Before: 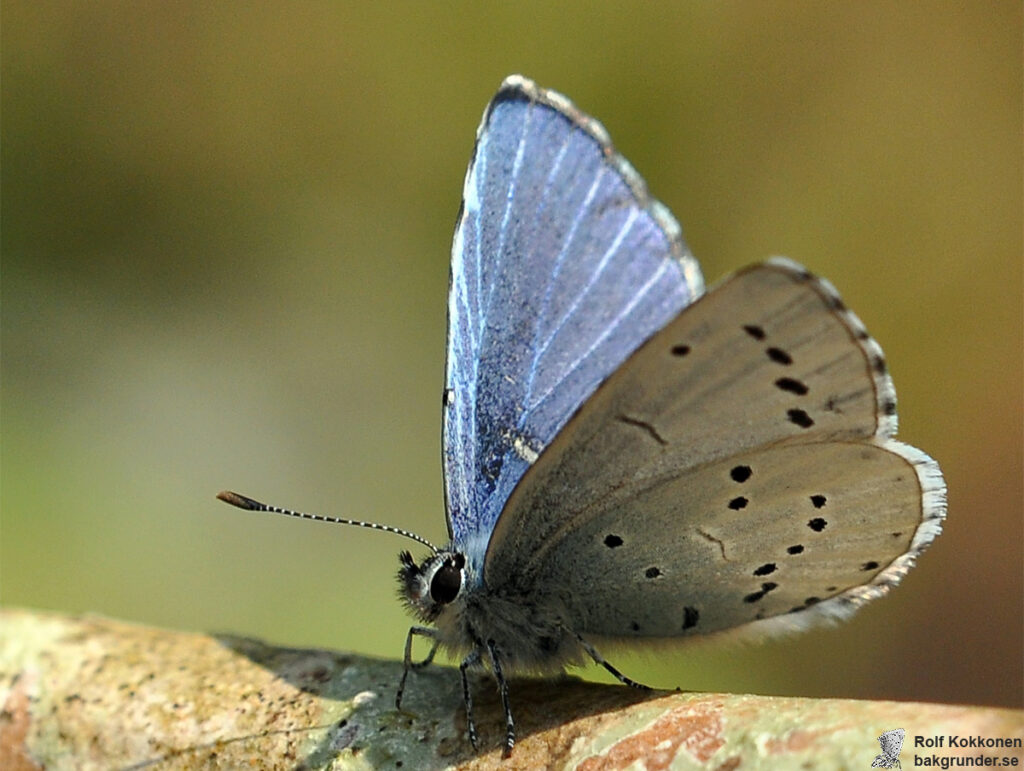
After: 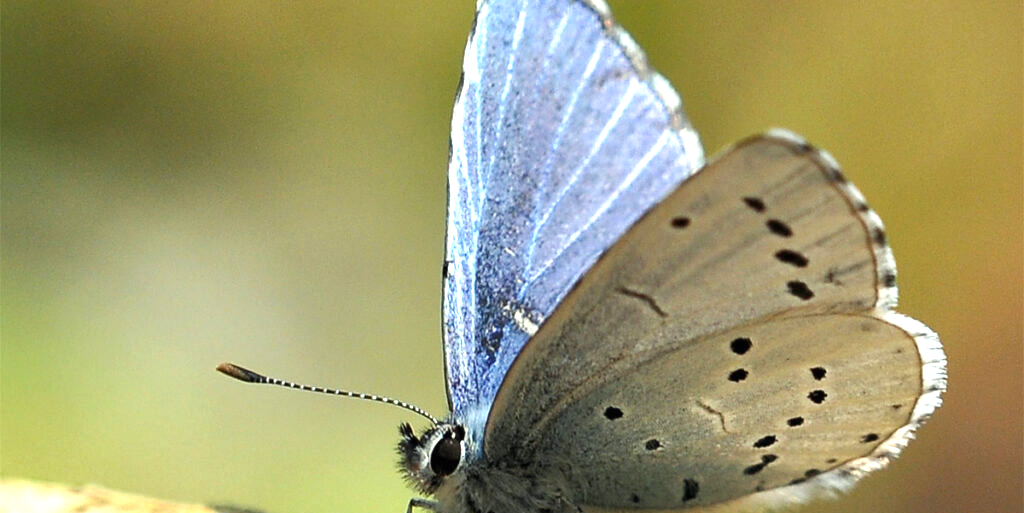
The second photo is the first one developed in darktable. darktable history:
exposure: black level correction 0, exposure 0.9 EV, compensate highlight preservation false
shadows and highlights: shadows 37.27, highlights -28.18, soften with gaussian
crop: top 16.727%, bottom 16.727%
